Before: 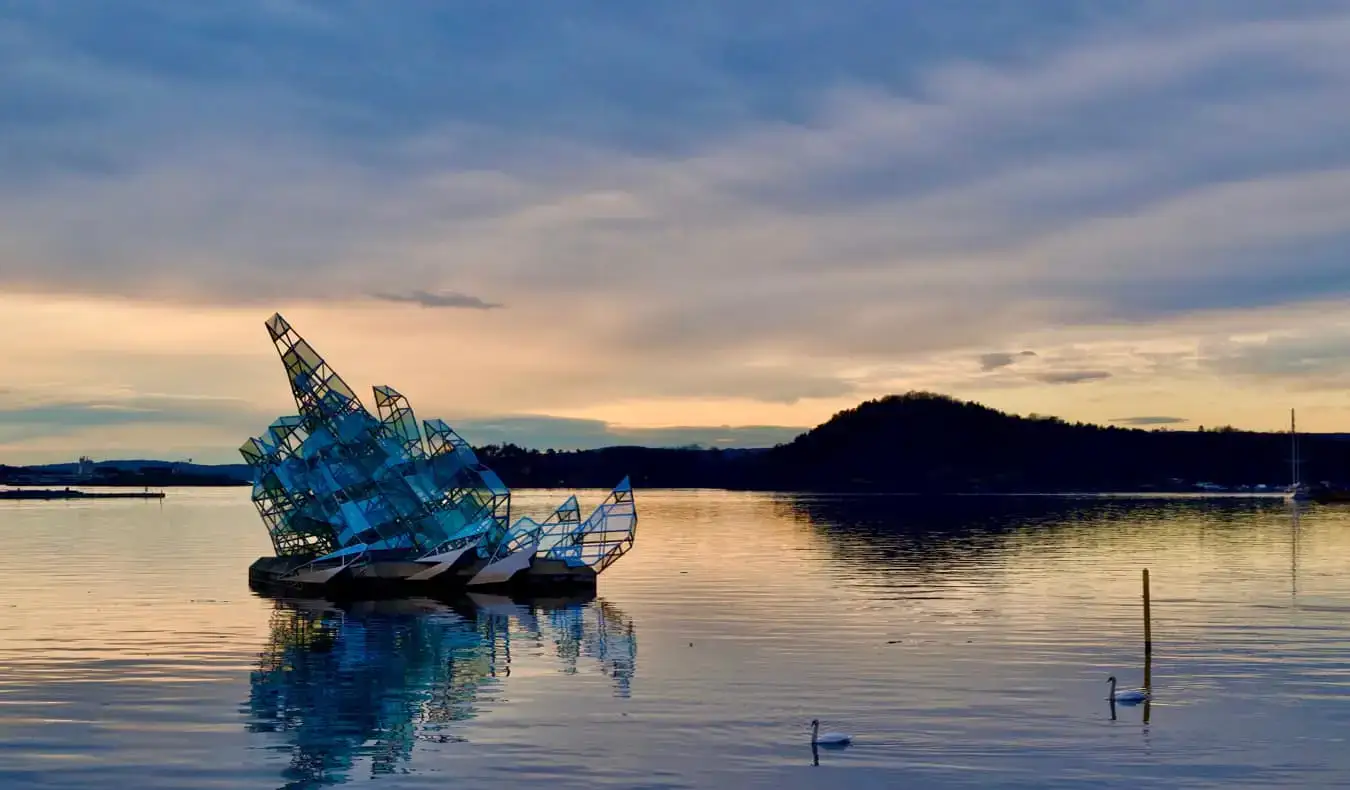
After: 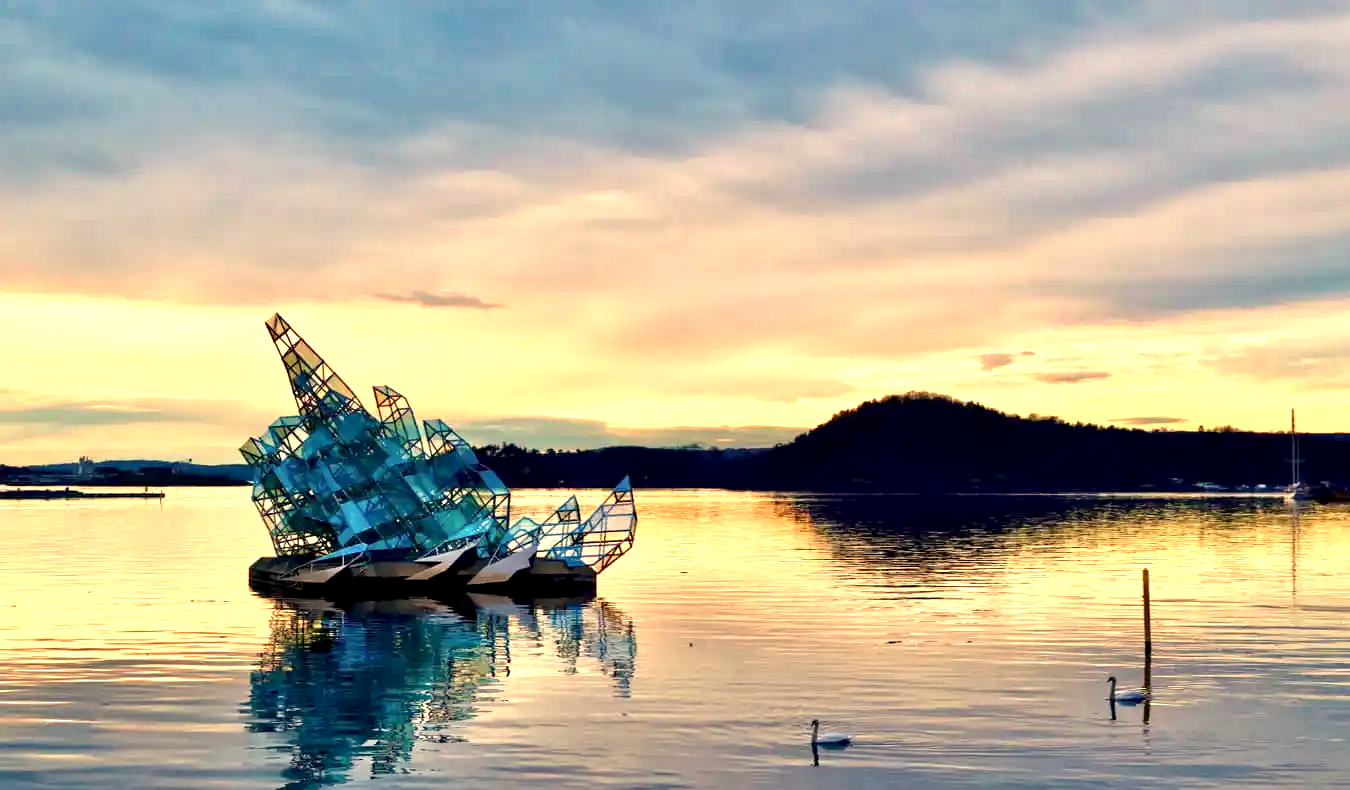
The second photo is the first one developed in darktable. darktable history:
contrast equalizer: y [[0.546, 0.552, 0.554, 0.554, 0.552, 0.546], [0.5 ×6], [0.5 ×6], [0 ×6], [0 ×6]]
white balance: red 1.138, green 0.996, blue 0.812
exposure: black level correction 0.001, exposure 1.116 EV, compensate highlight preservation false
